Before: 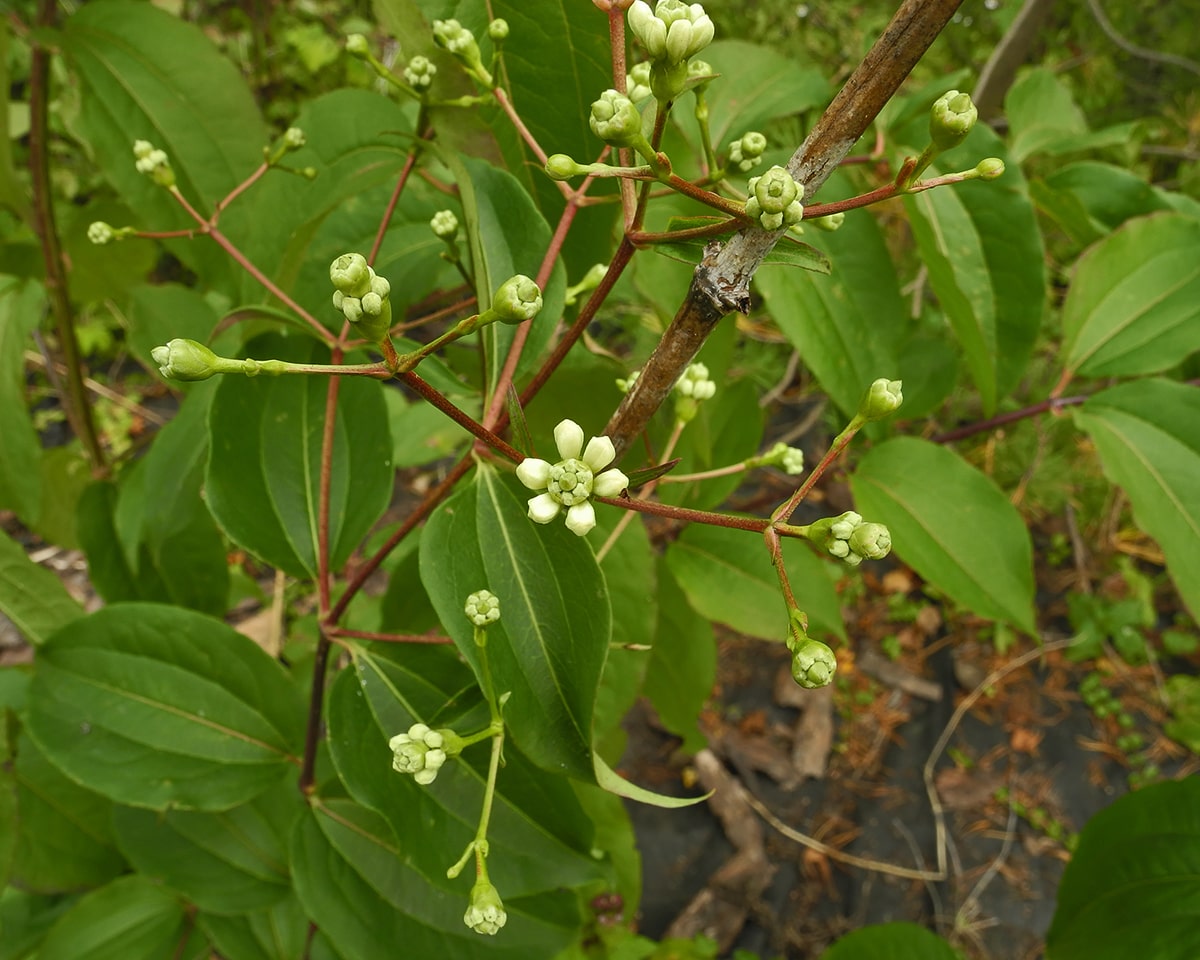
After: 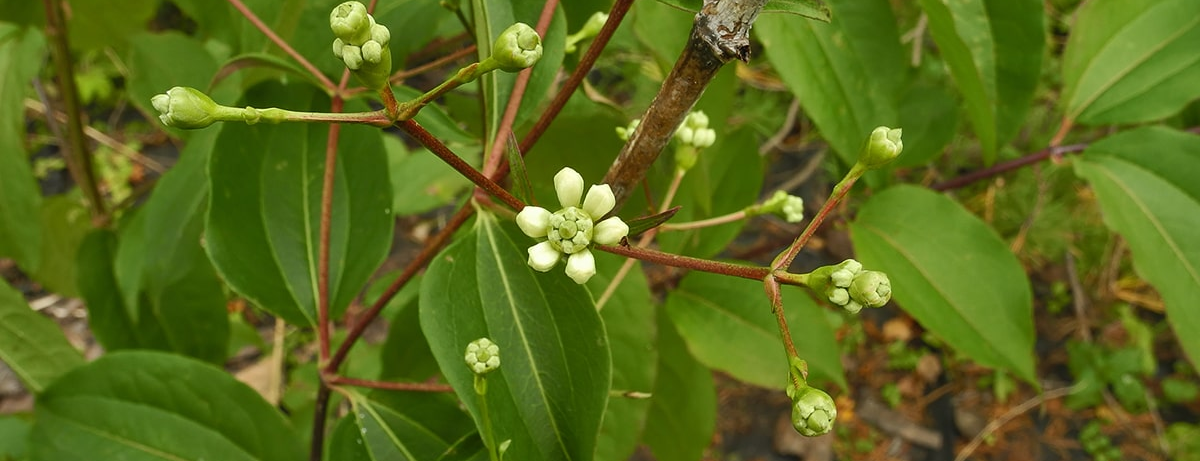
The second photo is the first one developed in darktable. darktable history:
crop and rotate: top 26.336%, bottom 25.553%
